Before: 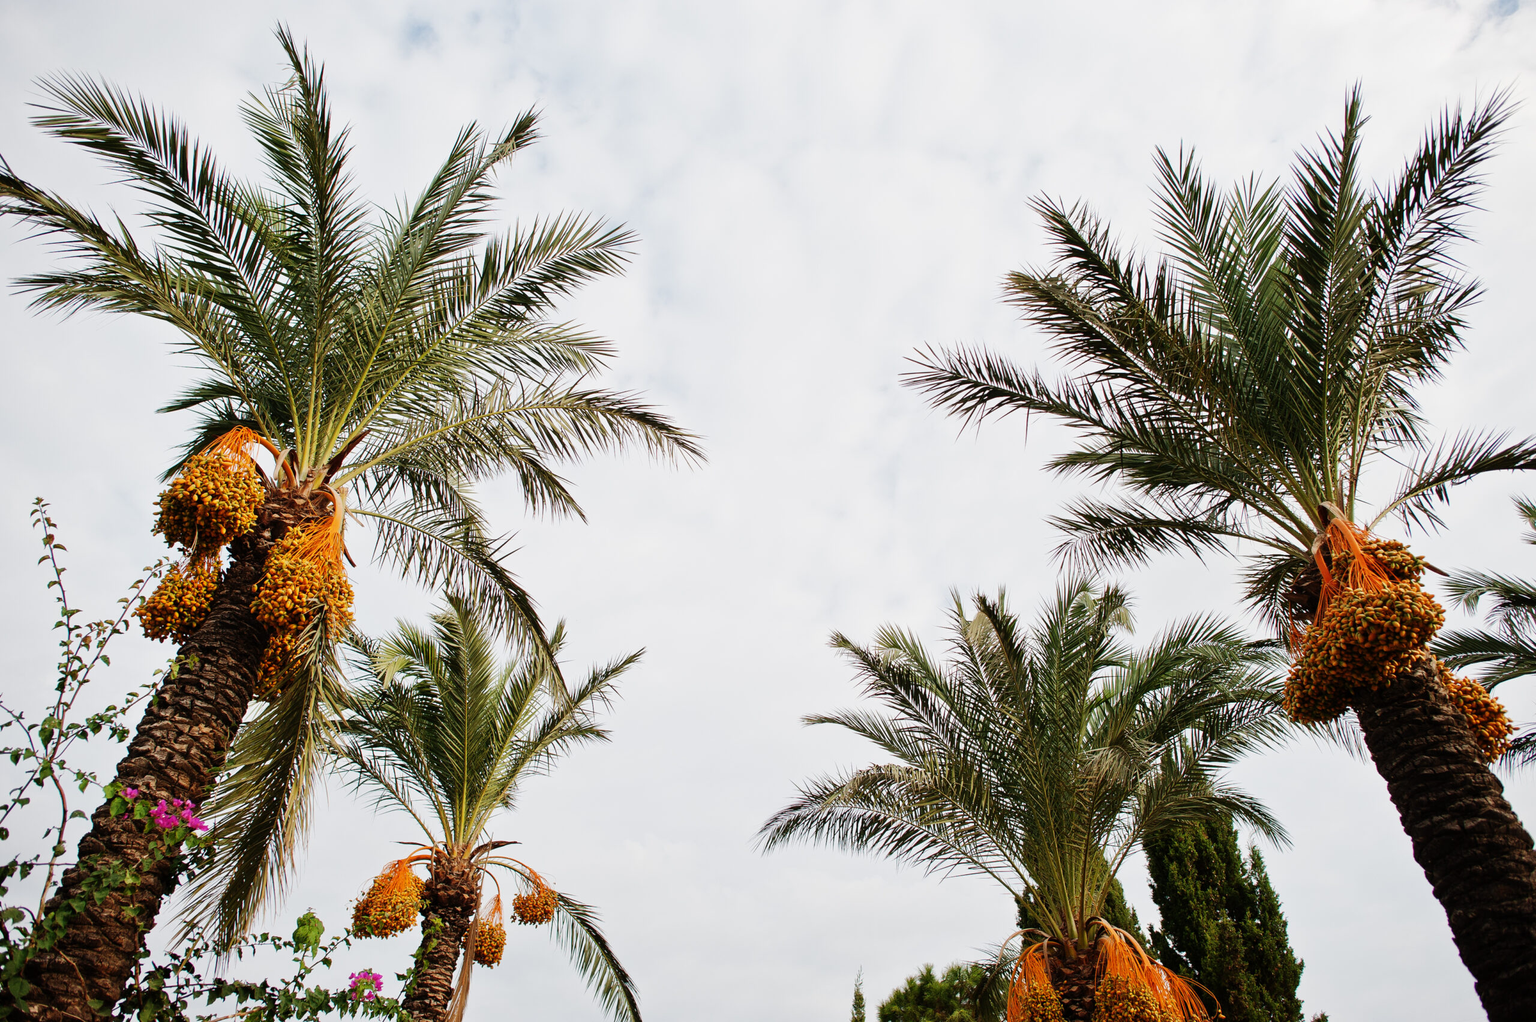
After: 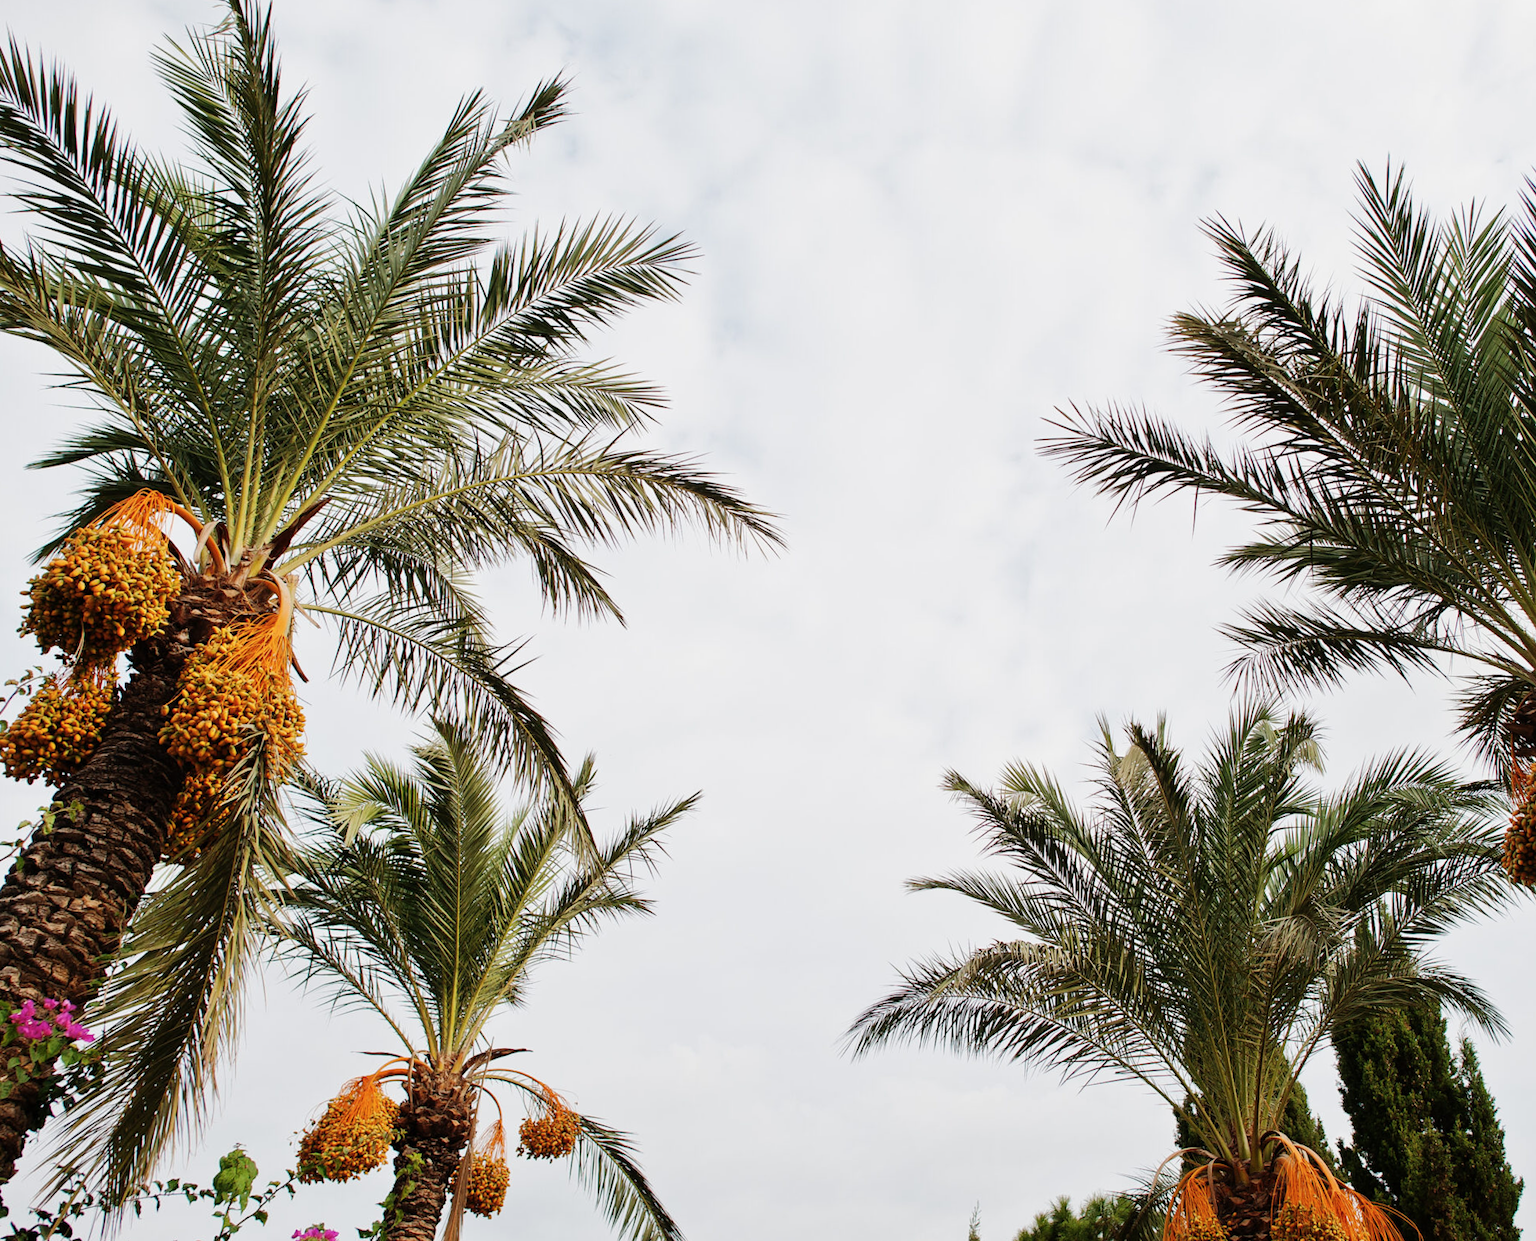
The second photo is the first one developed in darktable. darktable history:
contrast brightness saturation: saturation -0.05
crop: left 9.88%, right 12.664%
rotate and perspective: rotation 0.679°, lens shift (horizontal) 0.136, crop left 0.009, crop right 0.991, crop top 0.078, crop bottom 0.95
